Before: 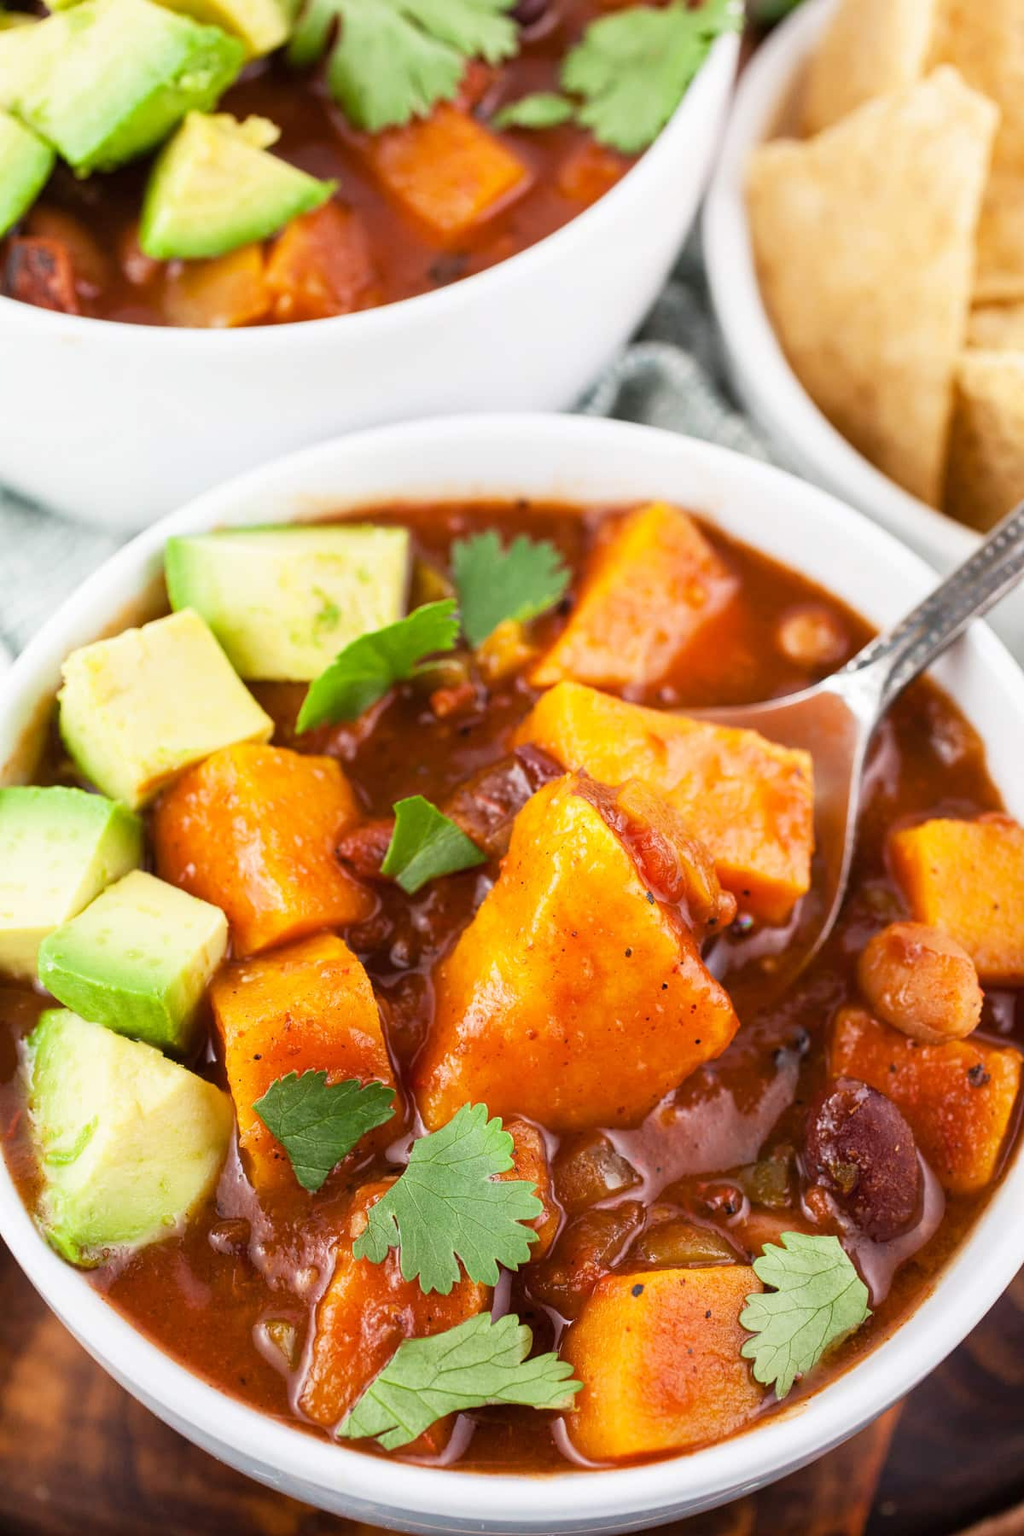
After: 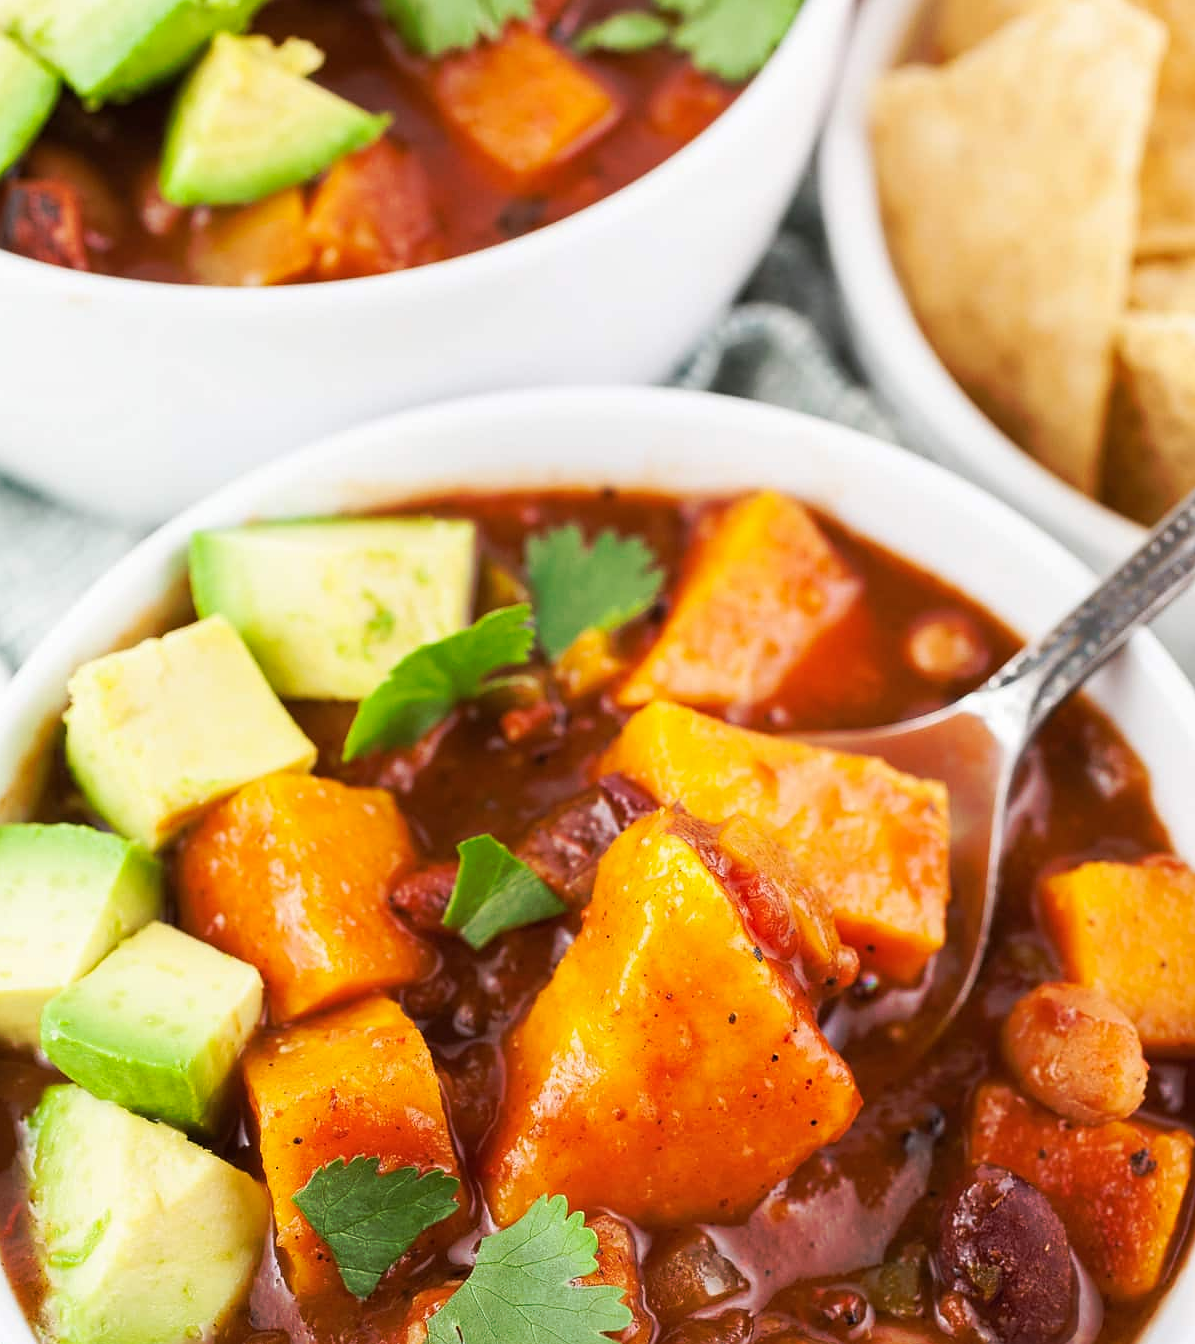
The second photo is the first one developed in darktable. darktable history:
crop: left 0.387%, top 5.469%, bottom 19.809%
sharpen: radius 1
tone curve: curves: ch0 [(0, 0) (0.003, 0.003) (0.011, 0.01) (0.025, 0.023) (0.044, 0.042) (0.069, 0.065) (0.1, 0.094) (0.136, 0.128) (0.177, 0.167) (0.224, 0.211) (0.277, 0.261) (0.335, 0.315) (0.399, 0.375) (0.468, 0.441) (0.543, 0.543) (0.623, 0.623) (0.709, 0.709) (0.801, 0.801) (0.898, 0.898) (1, 1)], preserve colors none
